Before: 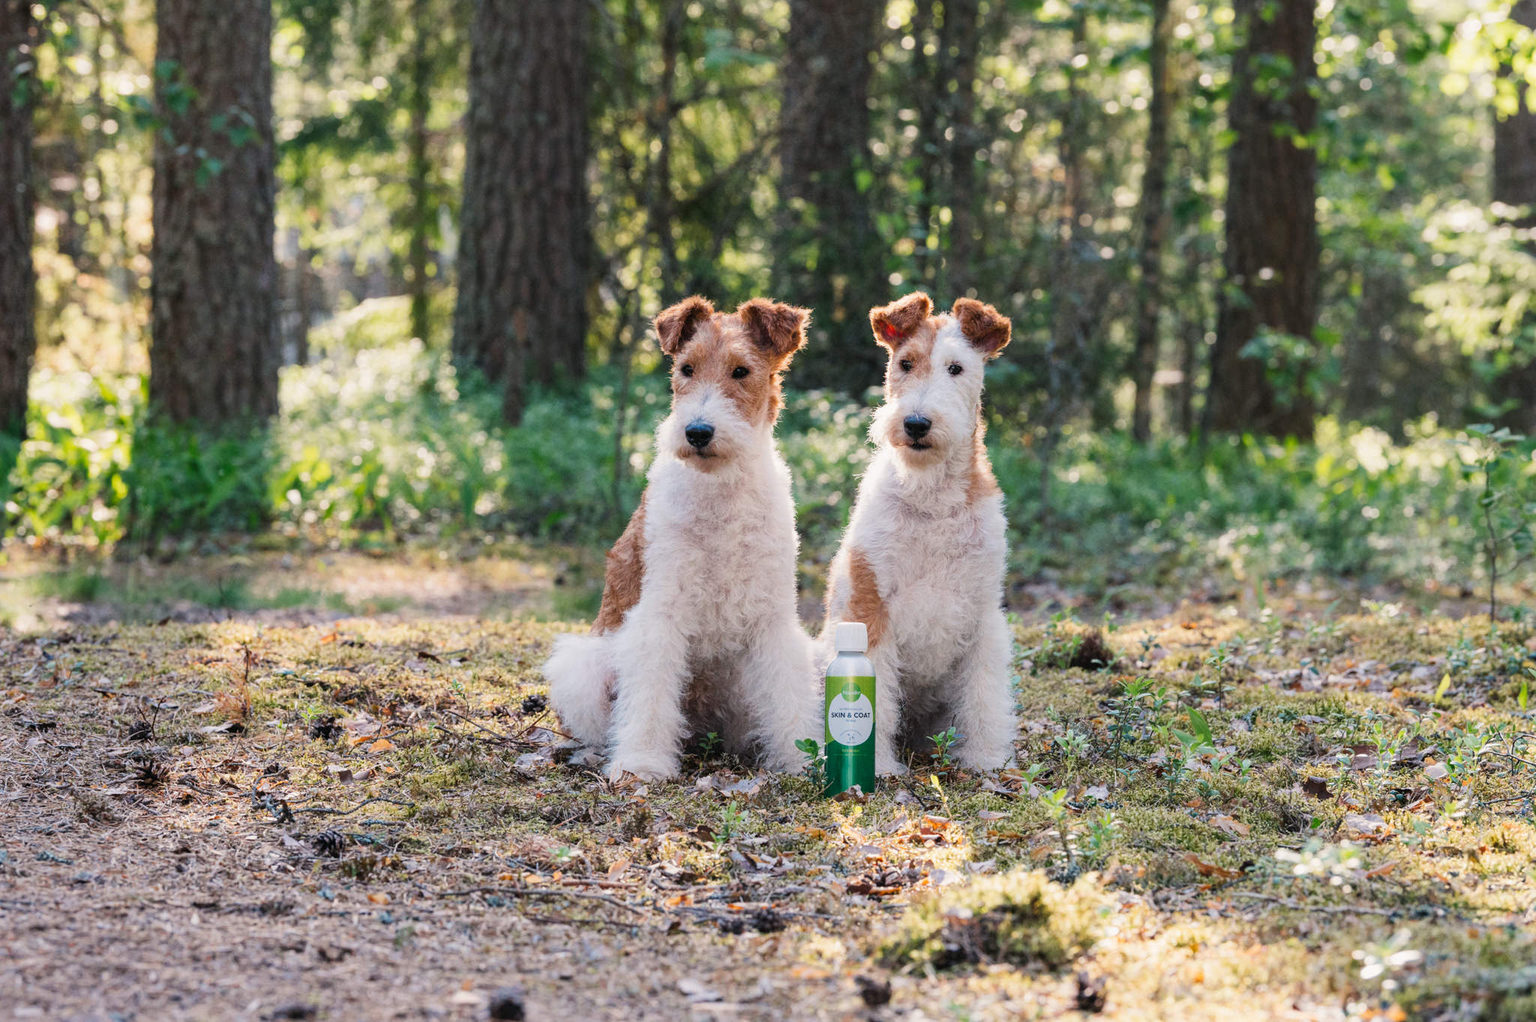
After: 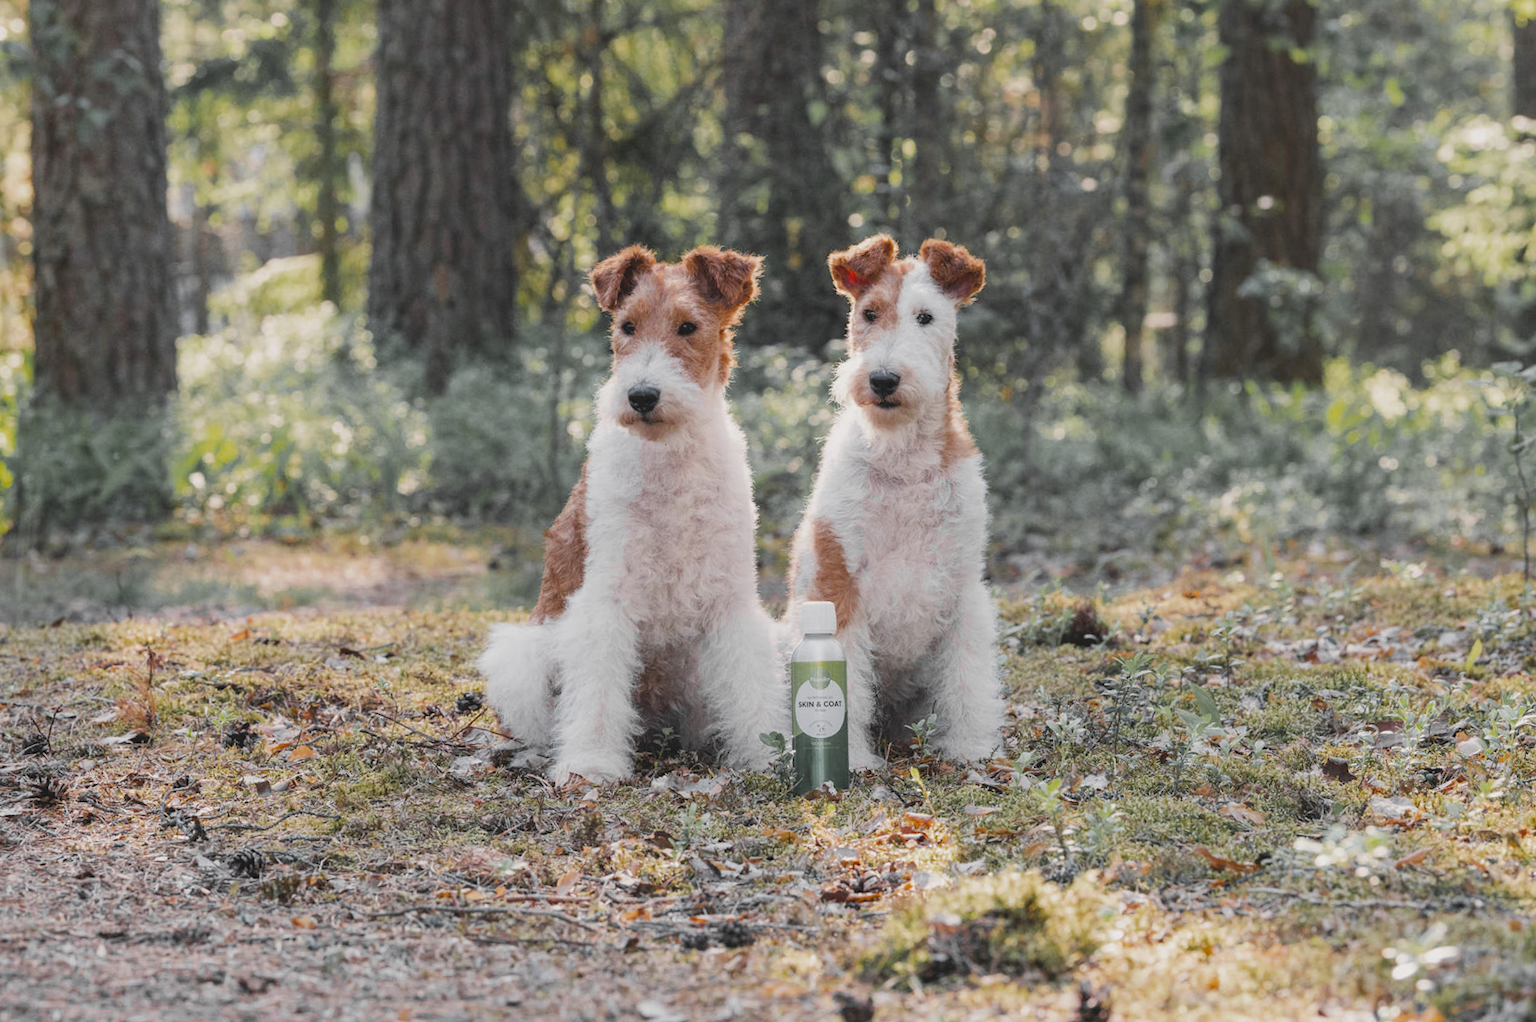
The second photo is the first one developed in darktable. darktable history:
crop and rotate: angle 1.66°, left 5.7%, top 5.674%
contrast brightness saturation: contrast -0.133, brightness 0.045, saturation -0.124
local contrast: mode bilateral grid, contrast 15, coarseness 37, detail 105%, midtone range 0.2
color zones: curves: ch0 [(0.004, 0.388) (0.125, 0.392) (0.25, 0.404) (0.375, 0.5) (0.5, 0.5) (0.625, 0.5) (0.75, 0.5) (0.875, 0.5)]; ch1 [(0, 0.5) (0.125, 0.5) (0.25, 0.5) (0.375, 0.124) (0.524, 0.124) (0.645, 0.128) (0.789, 0.132) (0.914, 0.096) (0.998, 0.068)]
